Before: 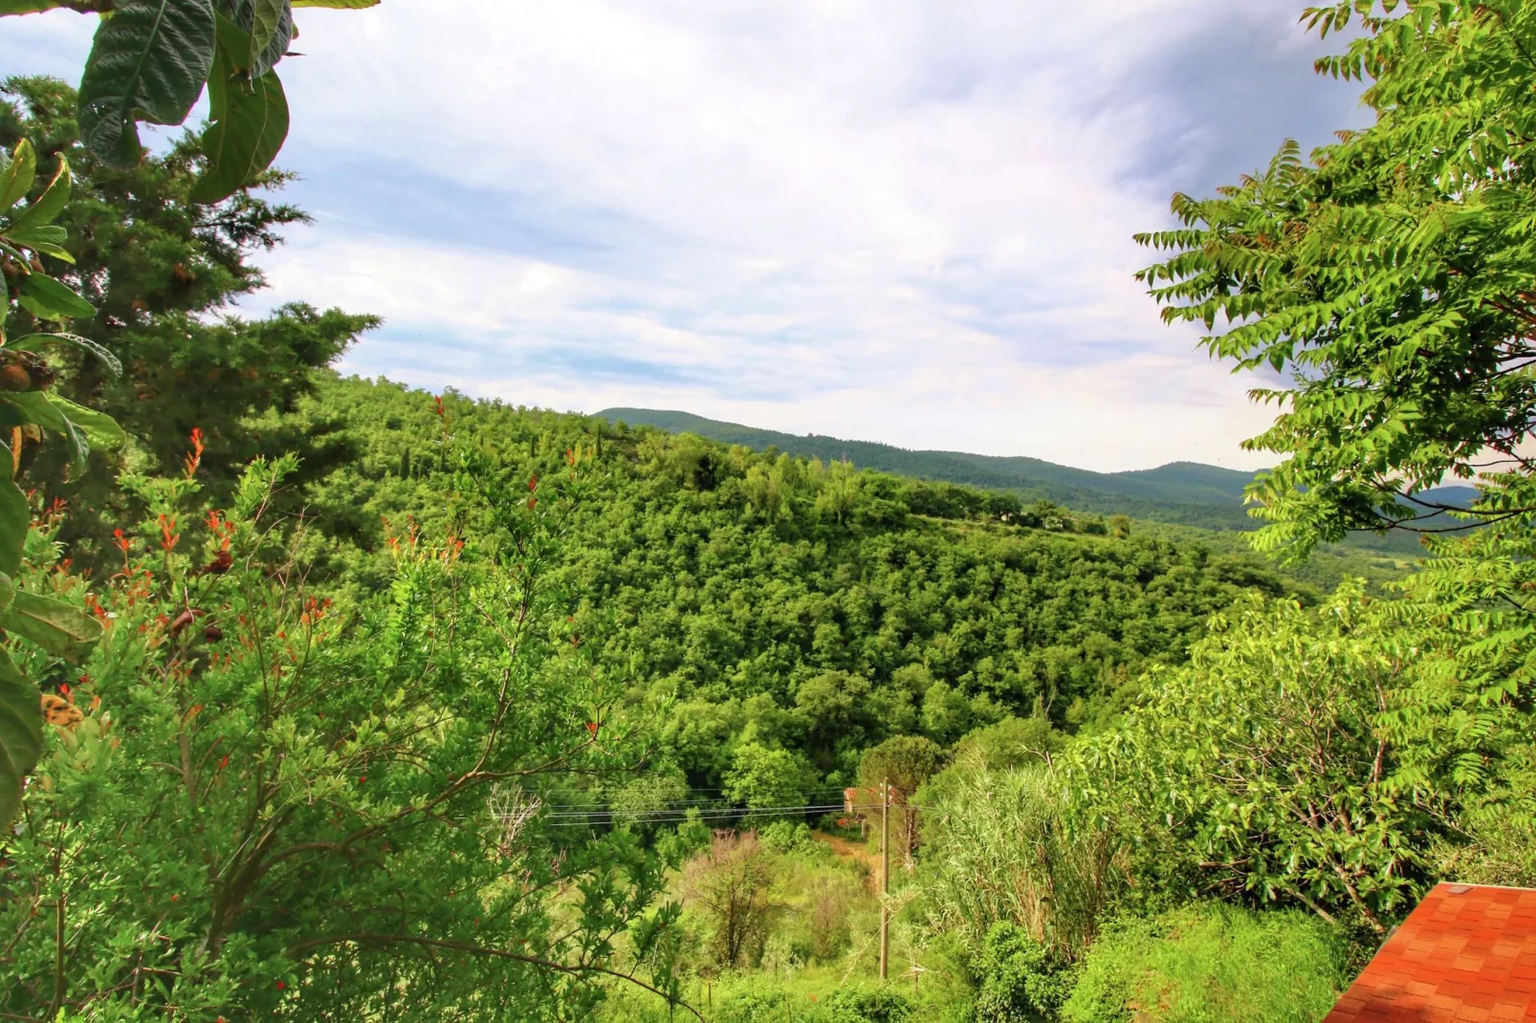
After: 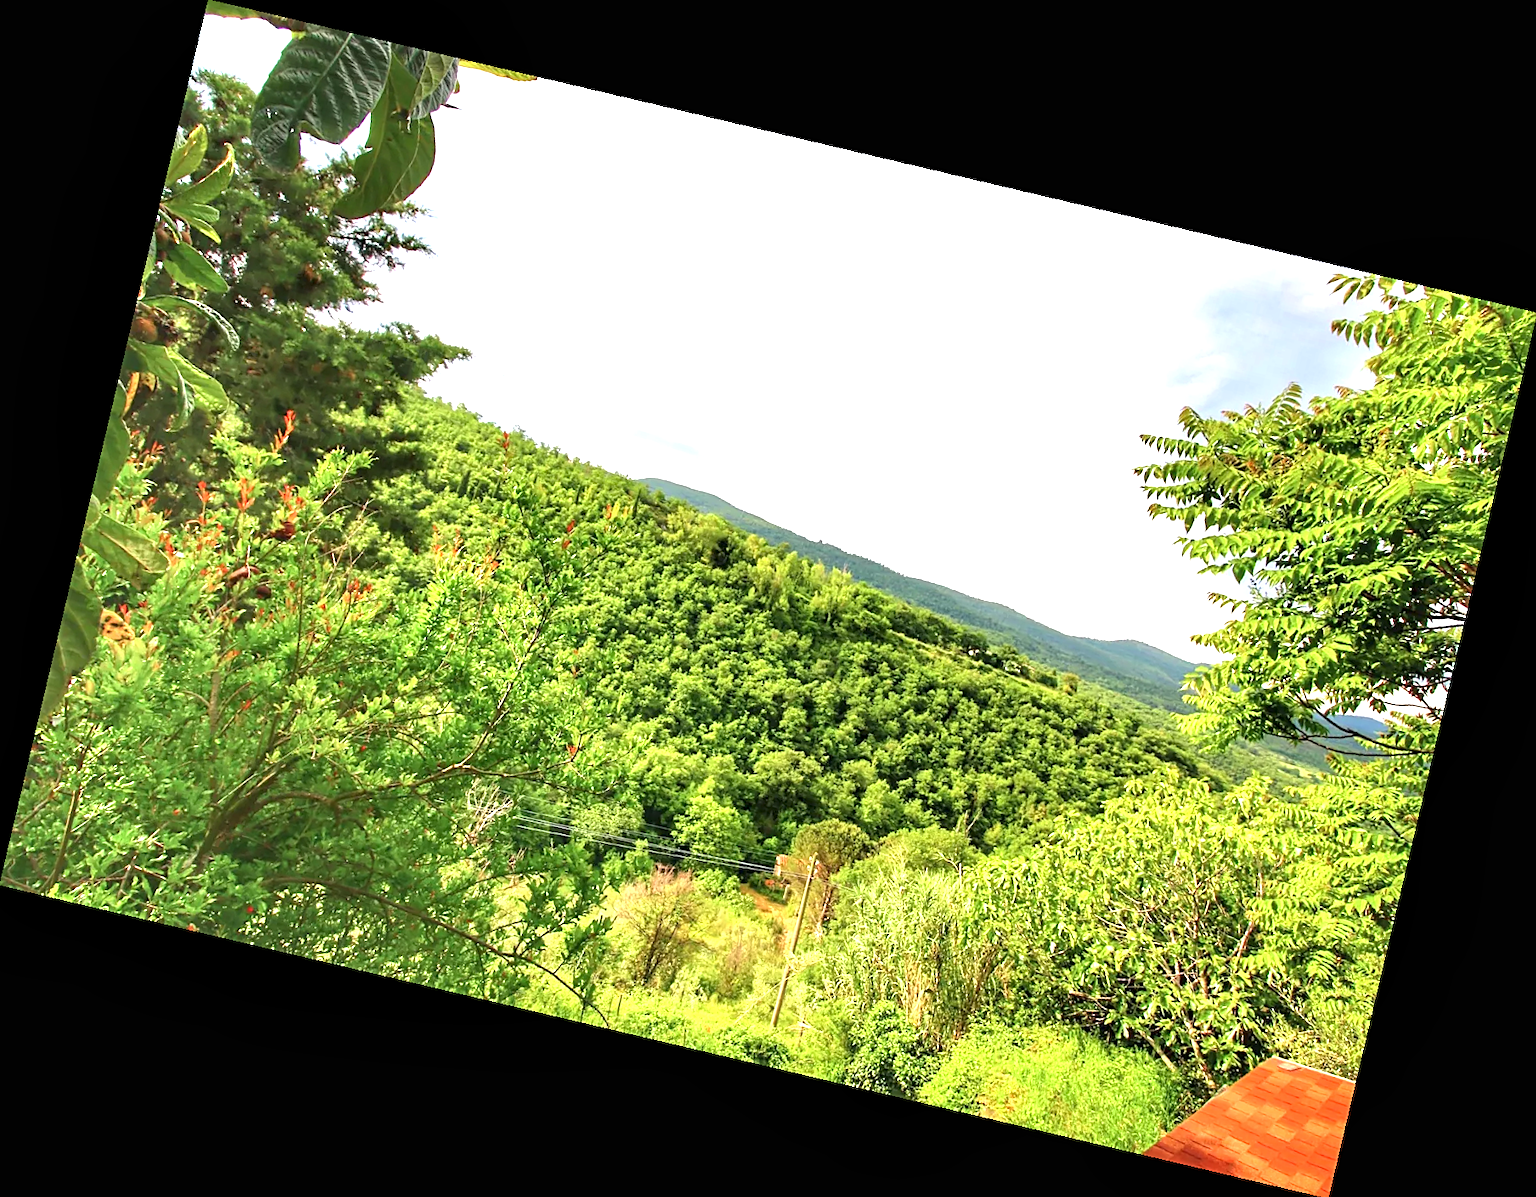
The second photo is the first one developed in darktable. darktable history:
rotate and perspective: rotation 13.27°, automatic cropping off
exposure: black level correction 0, exposure 1.1 EV, compensate highlight preservation false
sharpen: on, module defaults
local contrast: mode bilateral grid, contrast 20, coarseness 50, detail 132%, midtone range 0.2
